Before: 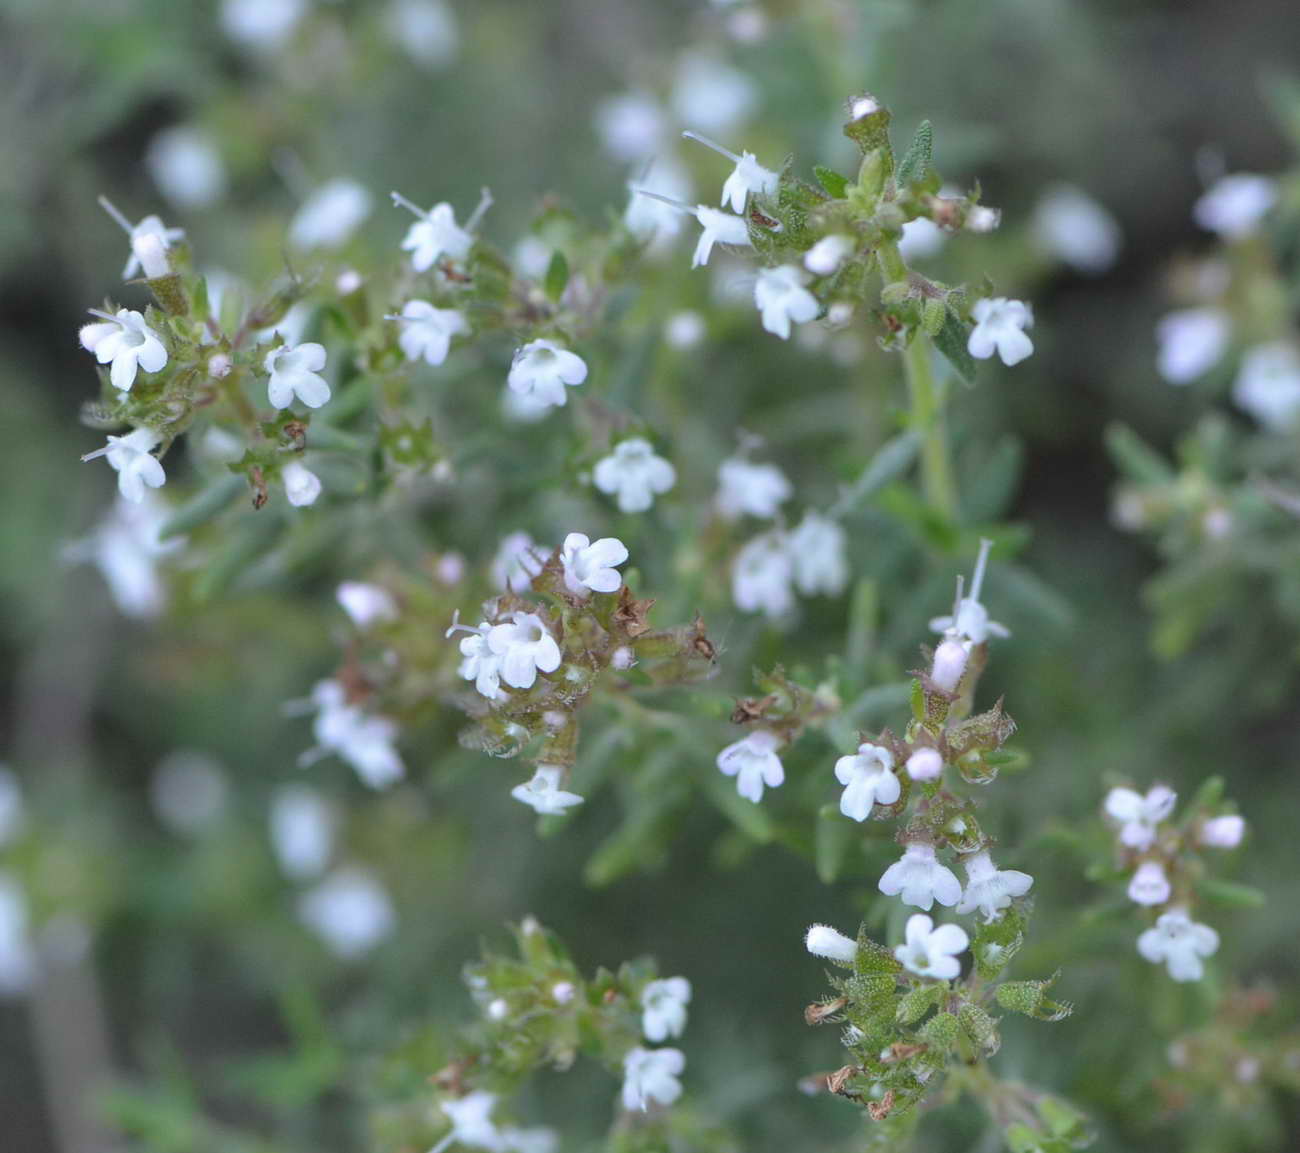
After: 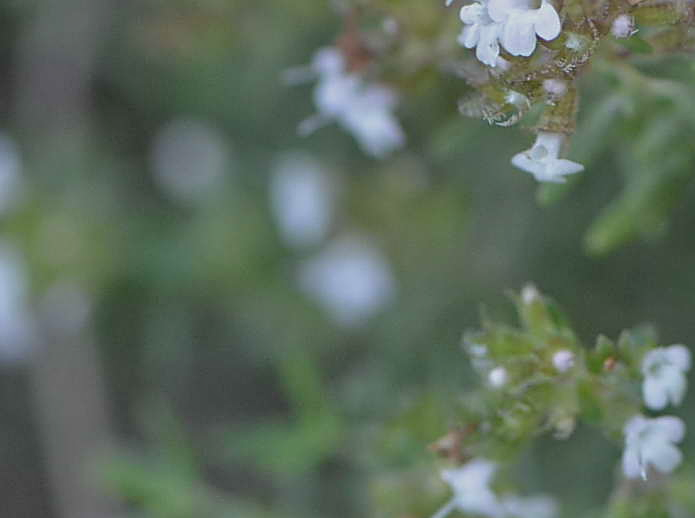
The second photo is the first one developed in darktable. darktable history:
tone equalizer: -8 EV 0.275 EV, -7 EV 0.378 EV, -6 EV 0.414 EV, -5 EV 0.251 EV, -3 EV -0.248 EV, -2 EV -0.426 EV, -1 EV -0.413 EV, +0 EV -0.249 EV, smoothing diameter 2.04%, edges refinement/feathering 24.71, mask exposure compensation -1.57 EV, filter diffusion 5
contrast brightness saturation: saturation -0.056
sharpen: amount 0.601
crop and rotate: top 54.82%, right 46.519%, bottom 0.167%
